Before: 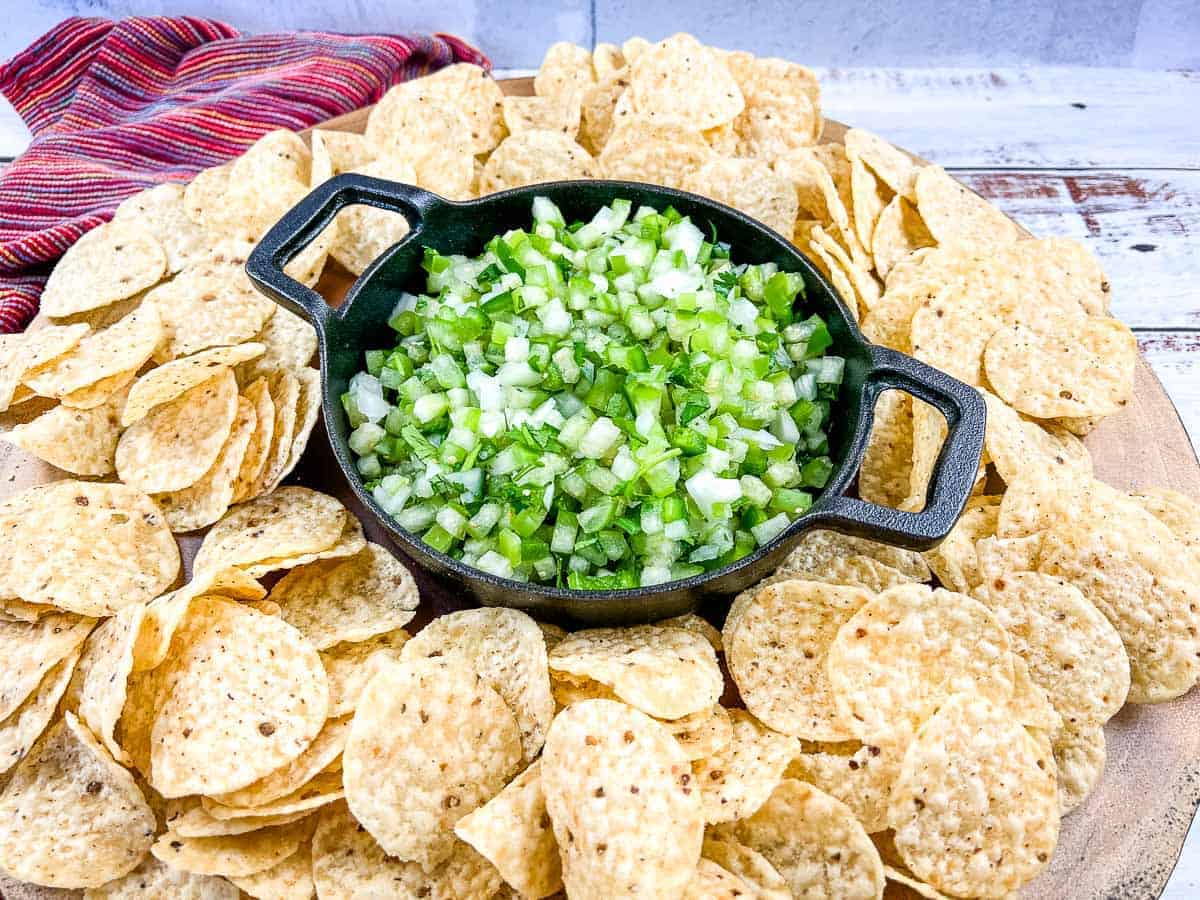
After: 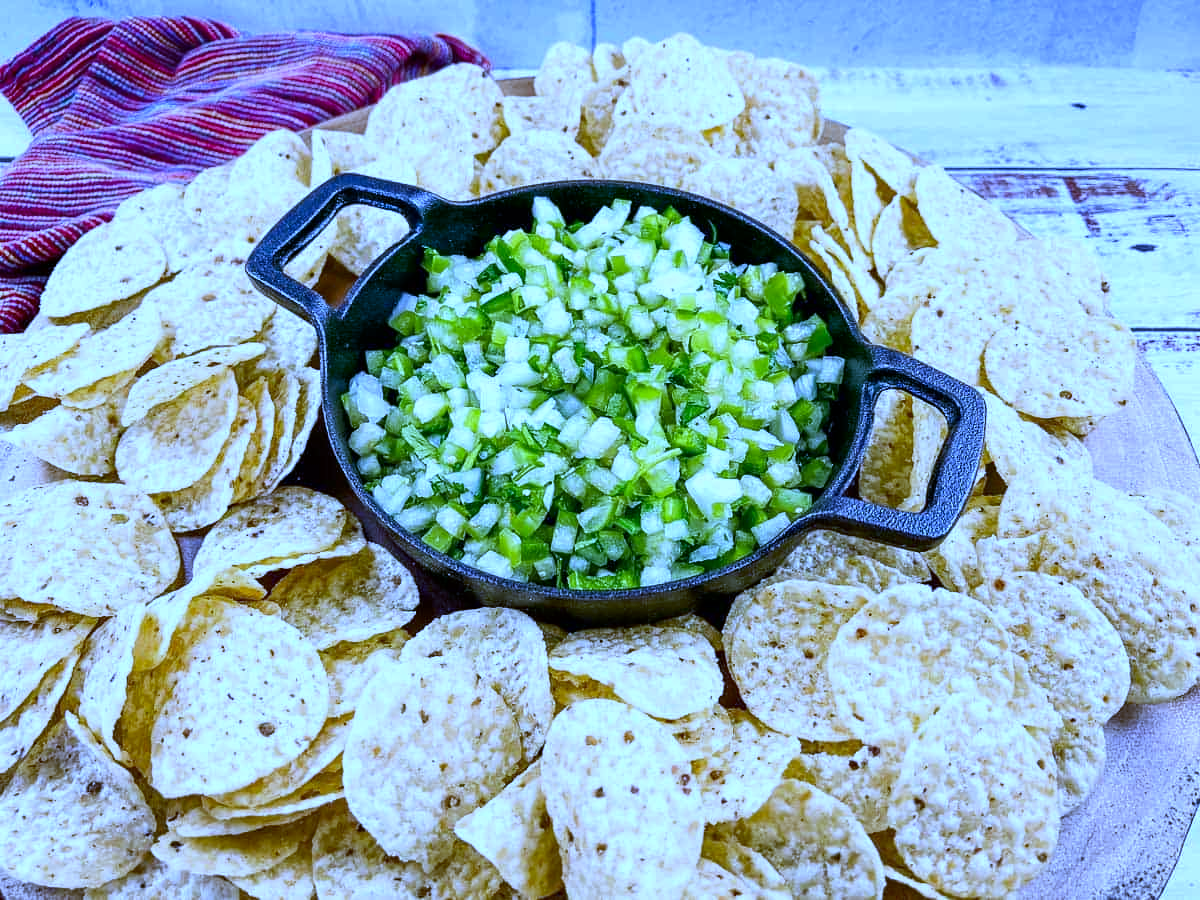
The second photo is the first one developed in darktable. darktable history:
contrast brightness saturation: brightness -0.09
white balance: red 0.766, blue 1.537
